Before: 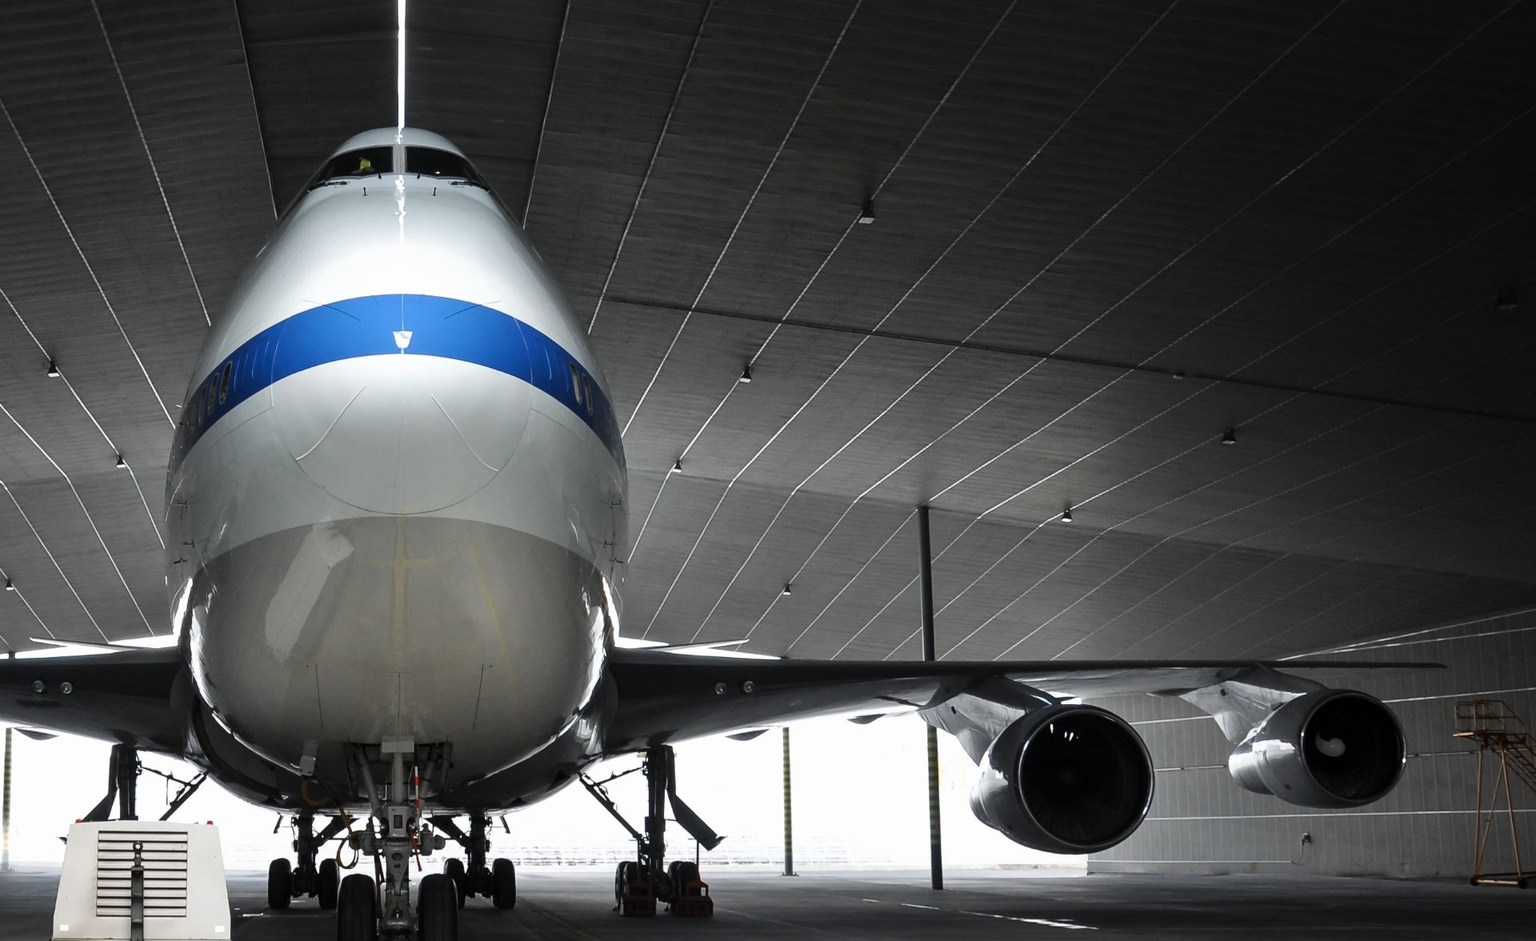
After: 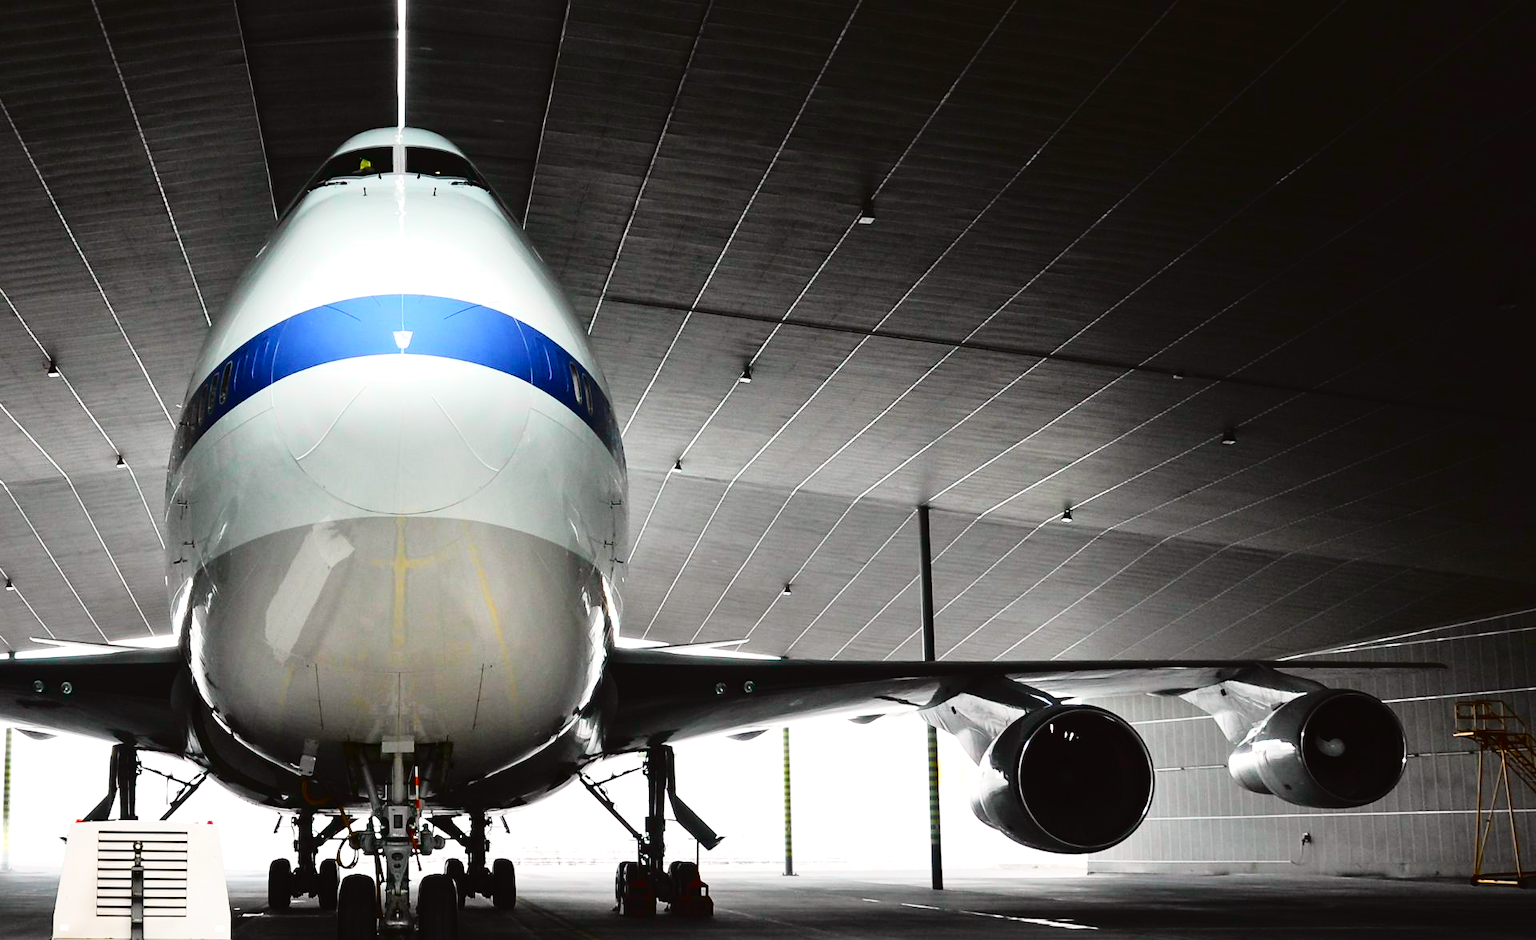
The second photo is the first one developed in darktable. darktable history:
color balance rgb: perceptual saturation grading › global saturation 20%, perceptual saturation grading › highlights -50%, perceptual saturation grading › shadows 30%, perceptual brilliance grading › global brilliance 10%, perceptual brilliance grading › shadows 15%
tone curve: curves: ch0 [(0, 0.022) (0.177, 0.086) (0.392, 0.438) (0.704, 0.844) (0.858, 0.938) (1, 0.981)]; ch1 [(0, 0) (0.402, 0.36) (0.476, 0.456) (0.498, 0.501) (0.518, 0.521) (0.58, 0.598) (0.619, 0.65) (0.692, 0.737) (1, 1)]; ch2 [(0, 0) (0.415, 0.438) (0.483, 0.499) (0.503, 0.507) (0.526, 0.537) (0.563, 0.624) (0.626, 0.714) (0.699, 0.753) (0.997, 0.858)], color space Lab, independent channels
